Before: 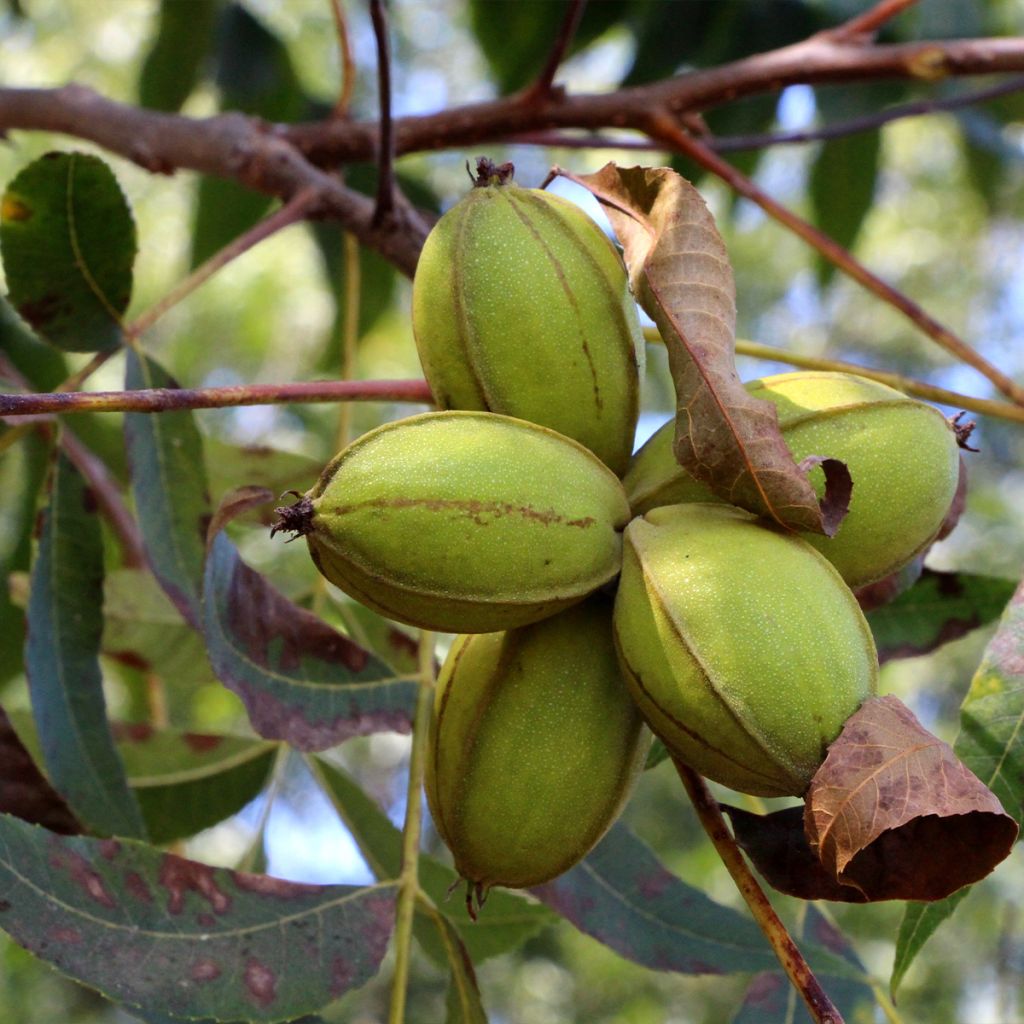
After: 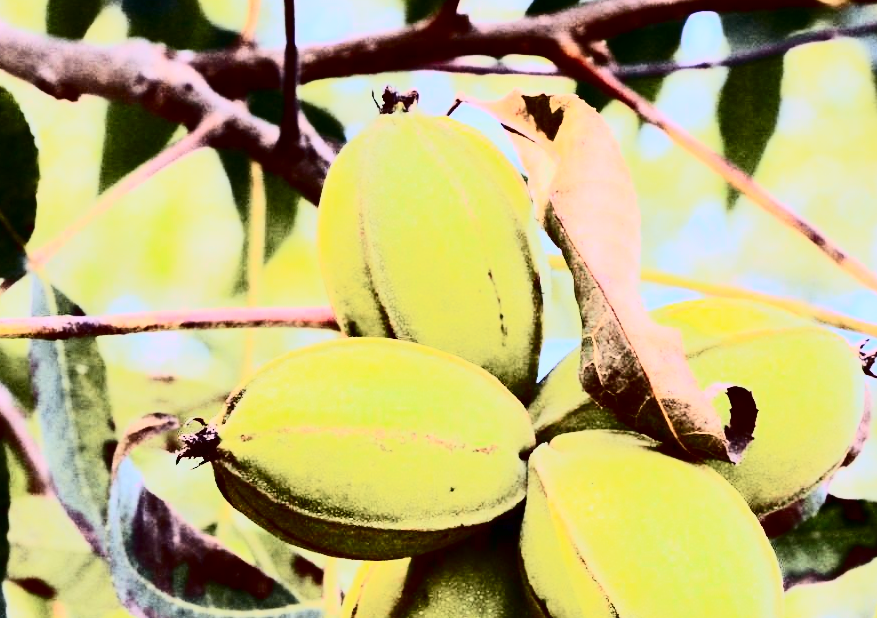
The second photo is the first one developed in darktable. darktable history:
crop and rotate: left 9.345%, top 7.22%, right 4.982%, bottom 32.331%
exposure: black level correction 0, exposure 1.379 EV, compensate exposure bias true, compensate highlight preservation false
tone curve: curves: ch0 [(0, 0) (0.049, 0.01) (0.154, 0.081) (0.491, 0.519) (0.748, 0.765) (1, 0.919)]; ch1 [(0, 0) (0.172, 0.123) (0.317, 0.272) (0.391, 0.424) (0.499, 0.497) (0.531, 0.541) (0.615, 0.608) (0.741, 0.783) (1, 1)]; ch2 [(0, 0) (0.411, 0.424) (0.483, 0.478) (0.546, 0.532) (0.652, 0.633) (1, 1)], color space Lab, independent channels, preserve colors none
contrast brightness saturation: contrast 0.93, brightness 0.2
